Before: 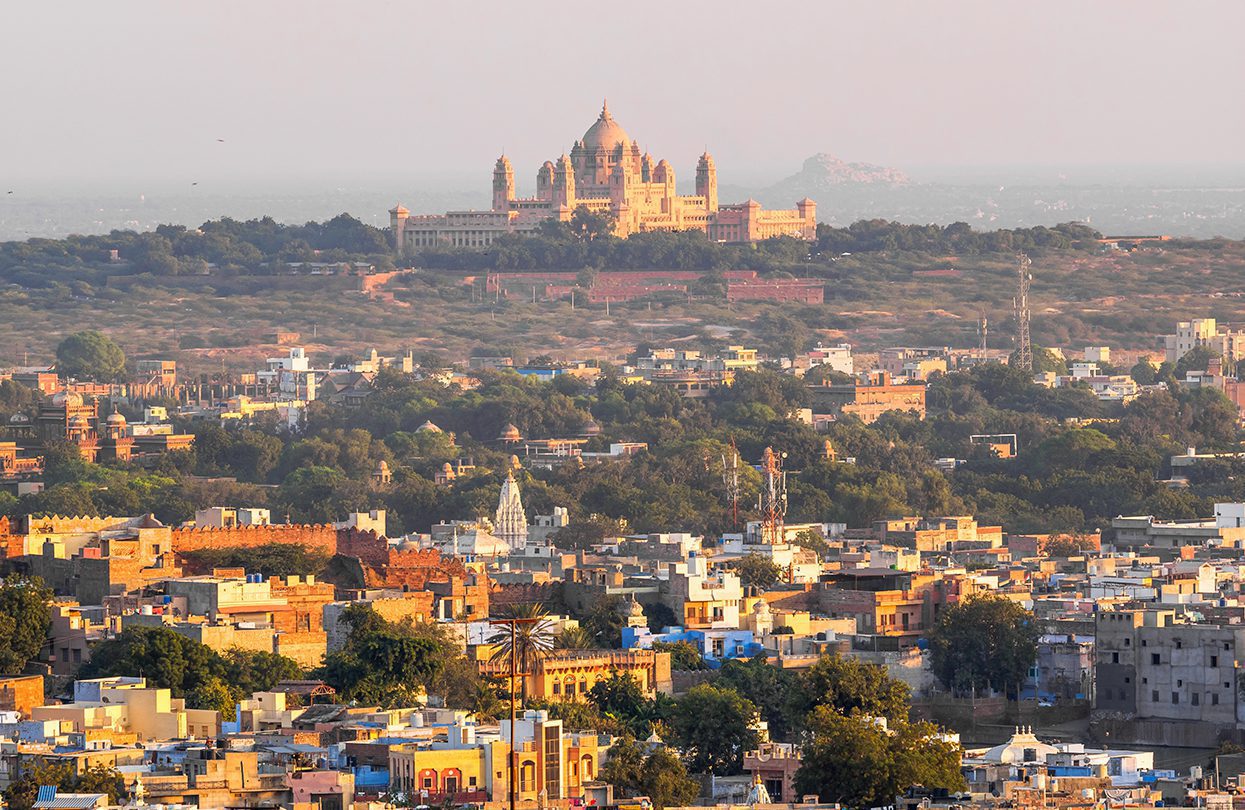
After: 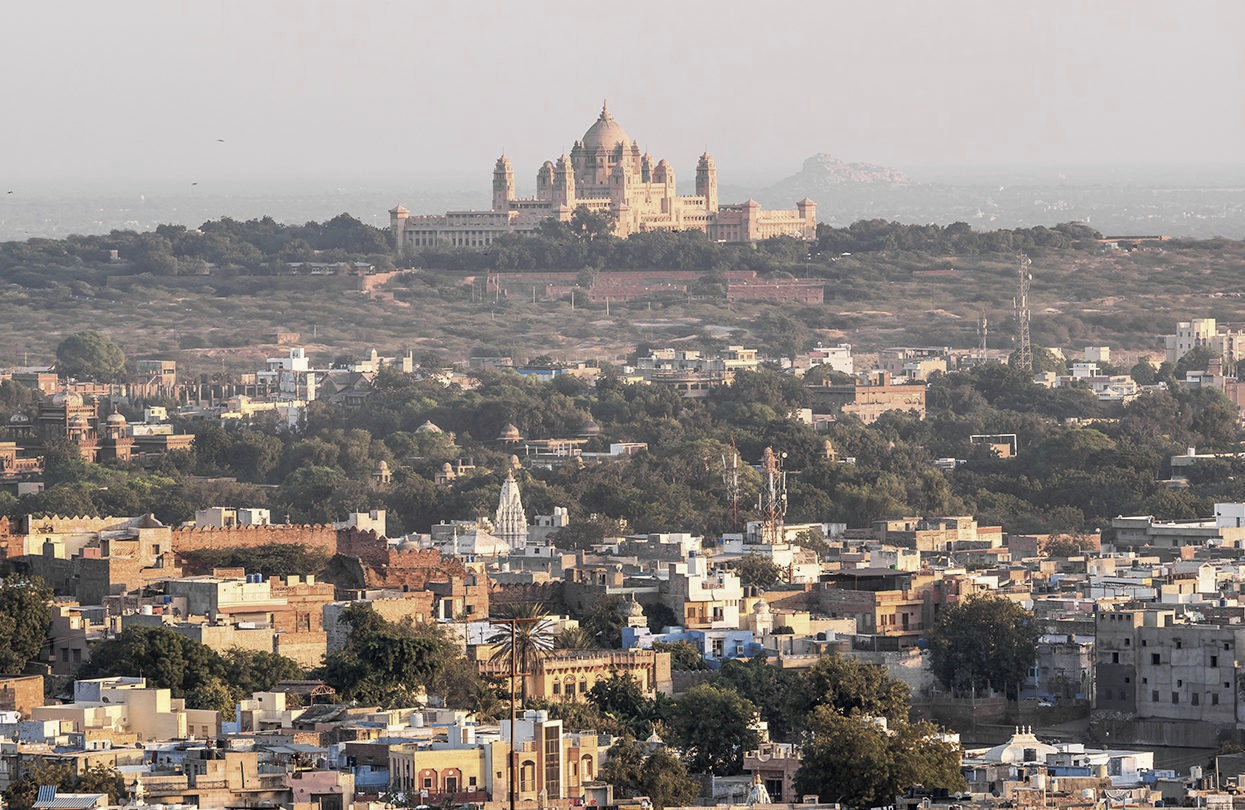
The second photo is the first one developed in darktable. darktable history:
color correction: highlights b* -0.005, saturation 0.506
